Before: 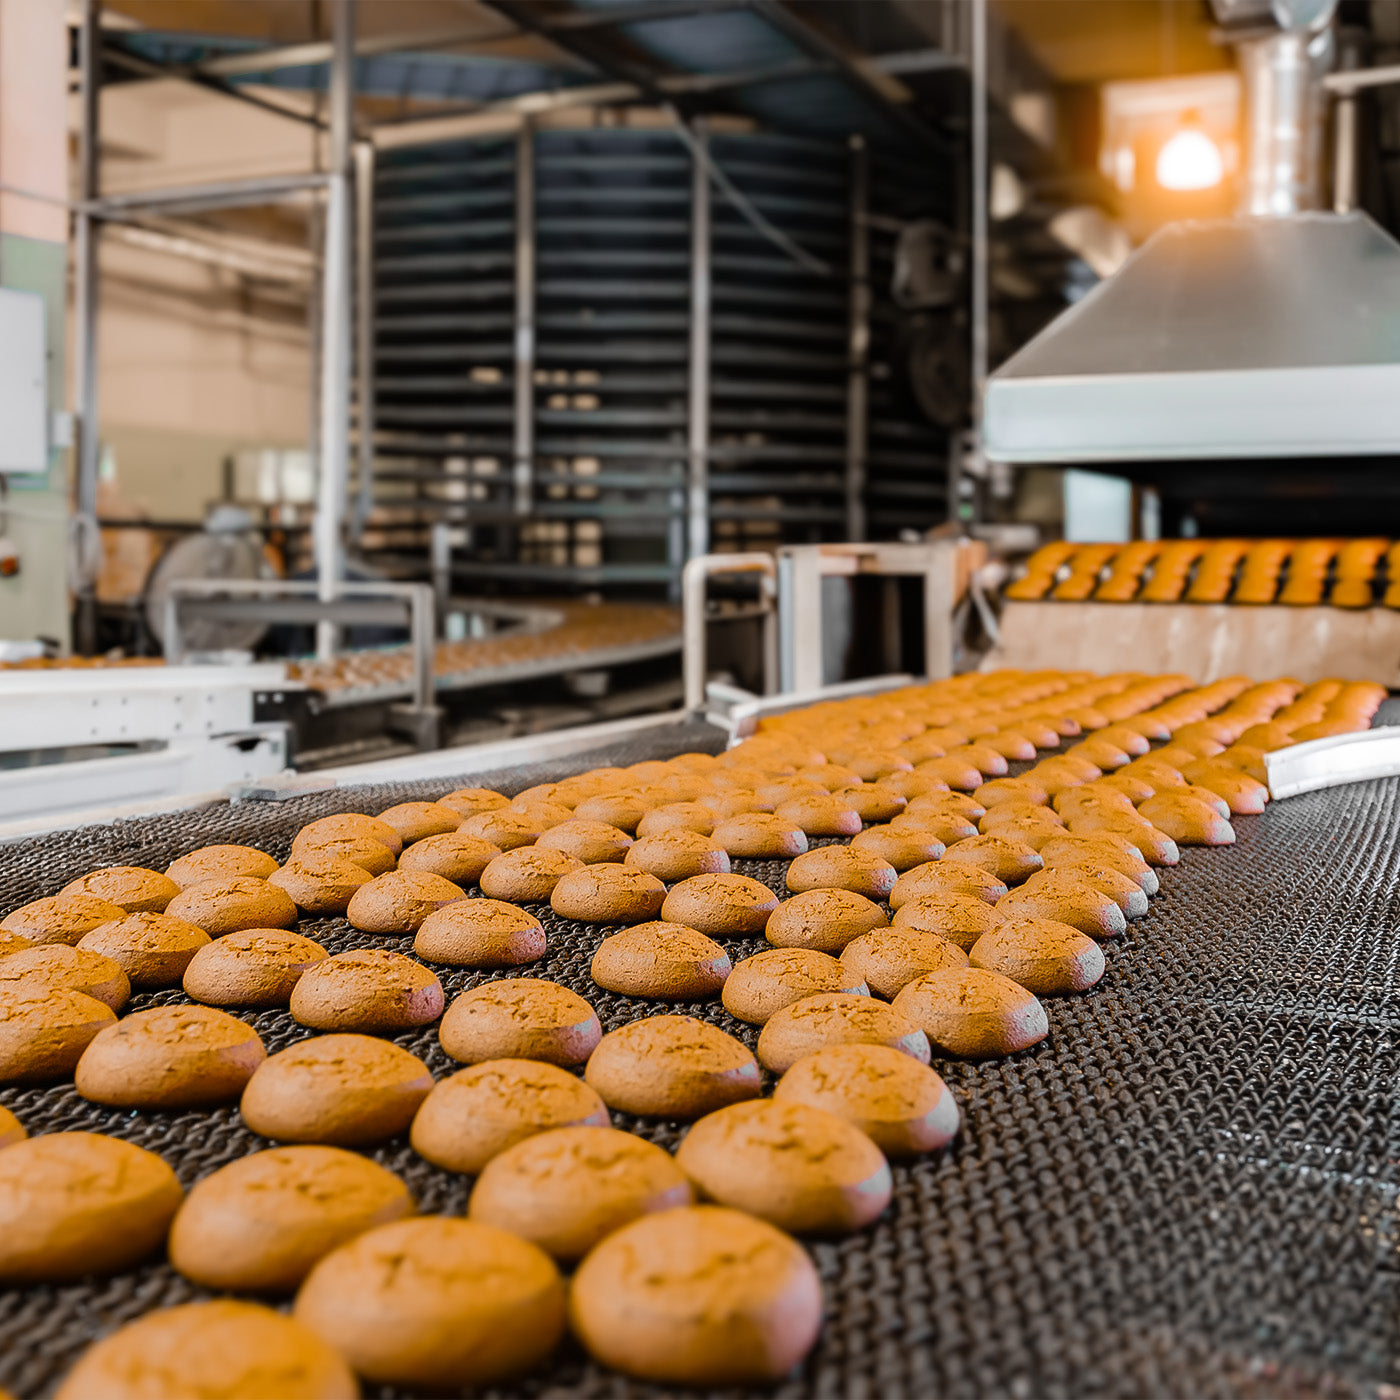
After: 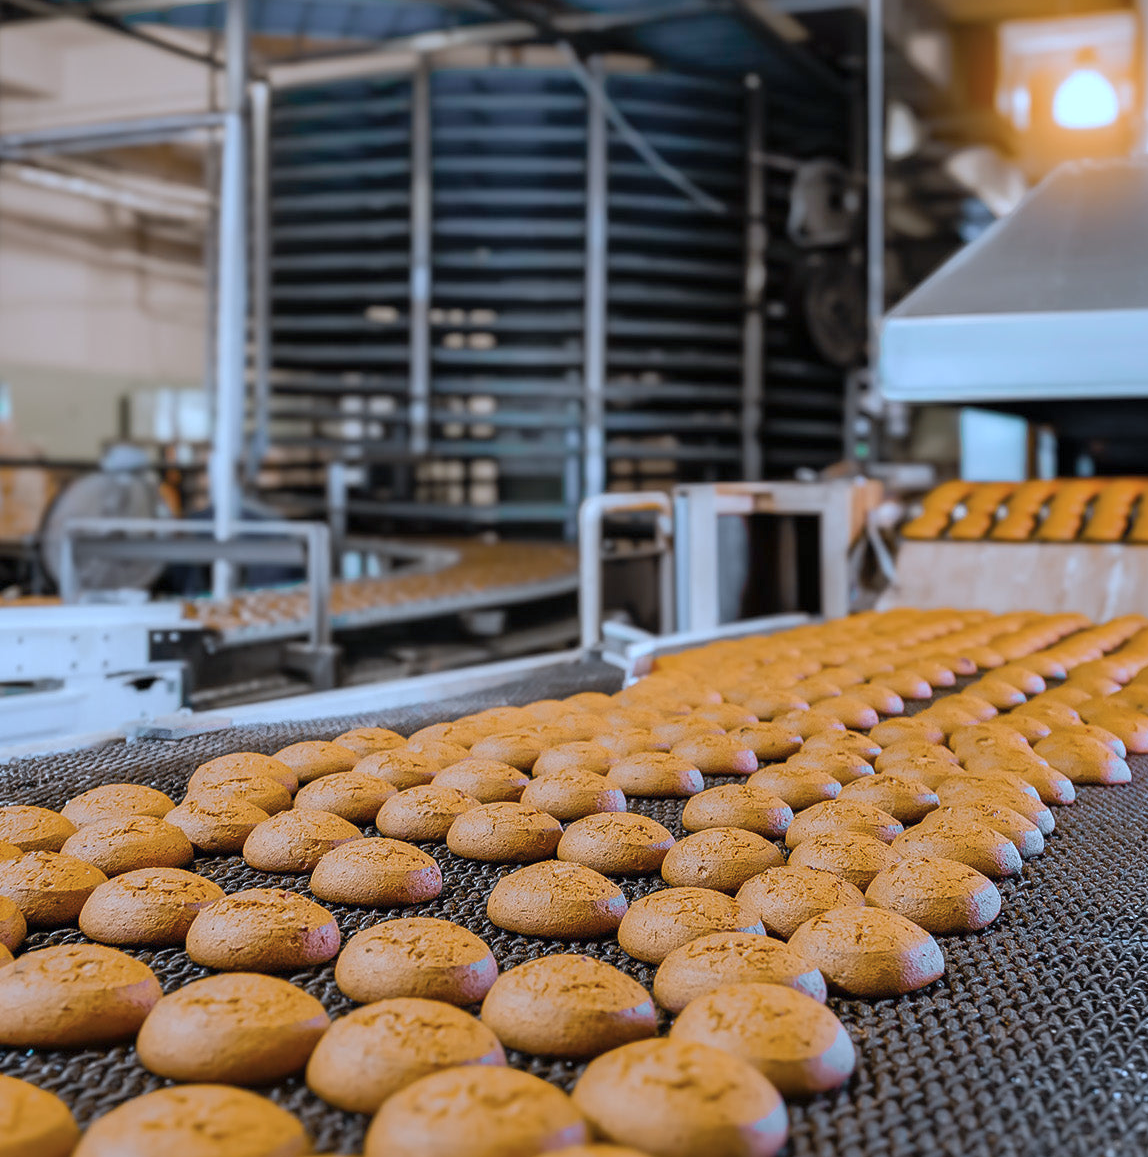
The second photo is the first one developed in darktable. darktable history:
crop and rotate: left 7.443%, top 4.379%, right 10.551%, bottom 12.923%
color calibration: gray › normalize channels true, illuminant custom, x 0.389, y 0.387, temperature 3808.37 K, gamut compression 0.002
shadows and highlights: on, module defaults
